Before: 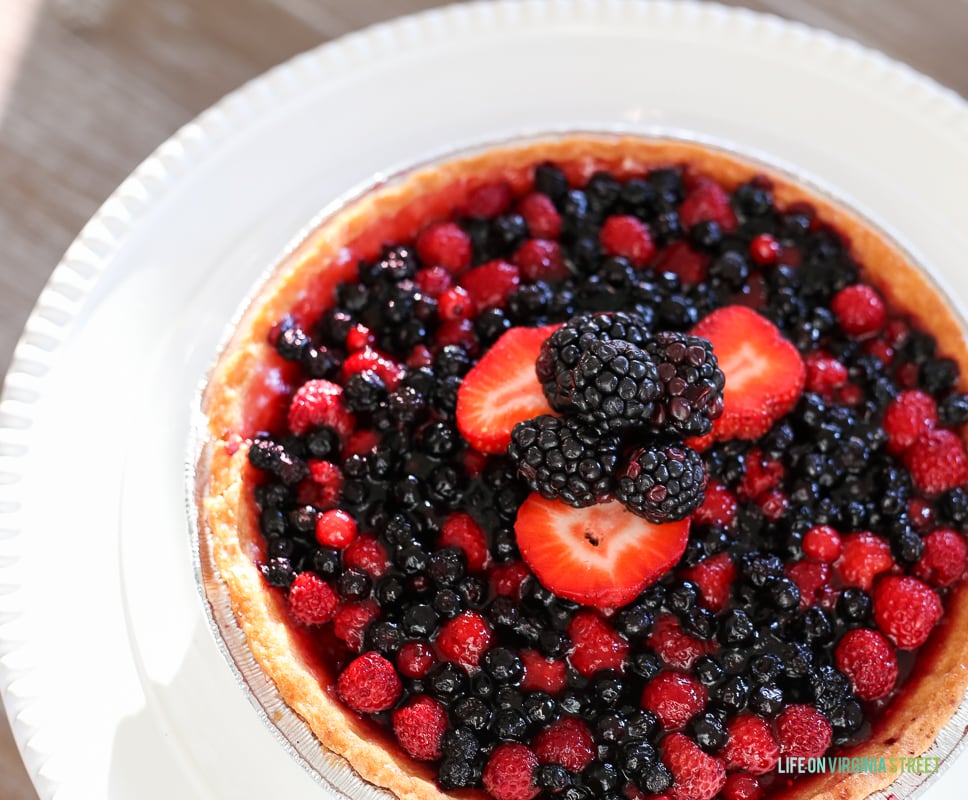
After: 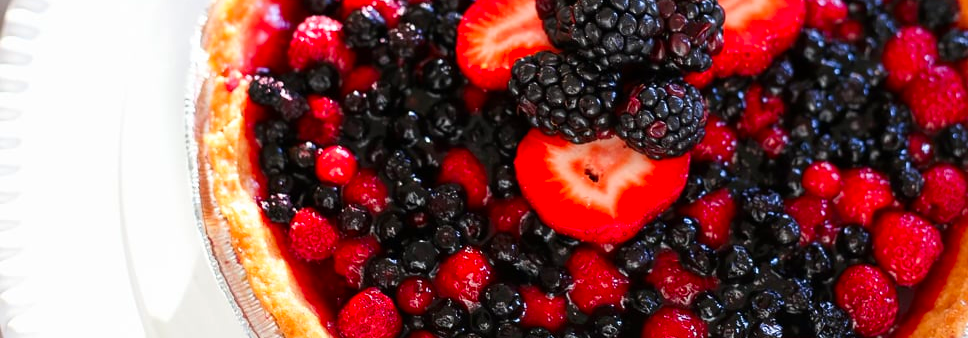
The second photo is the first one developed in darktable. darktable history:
contrast brightness saturation: brightness -0.029, saturation 0.37
crop: top 45.553%, bottom 12.173%
